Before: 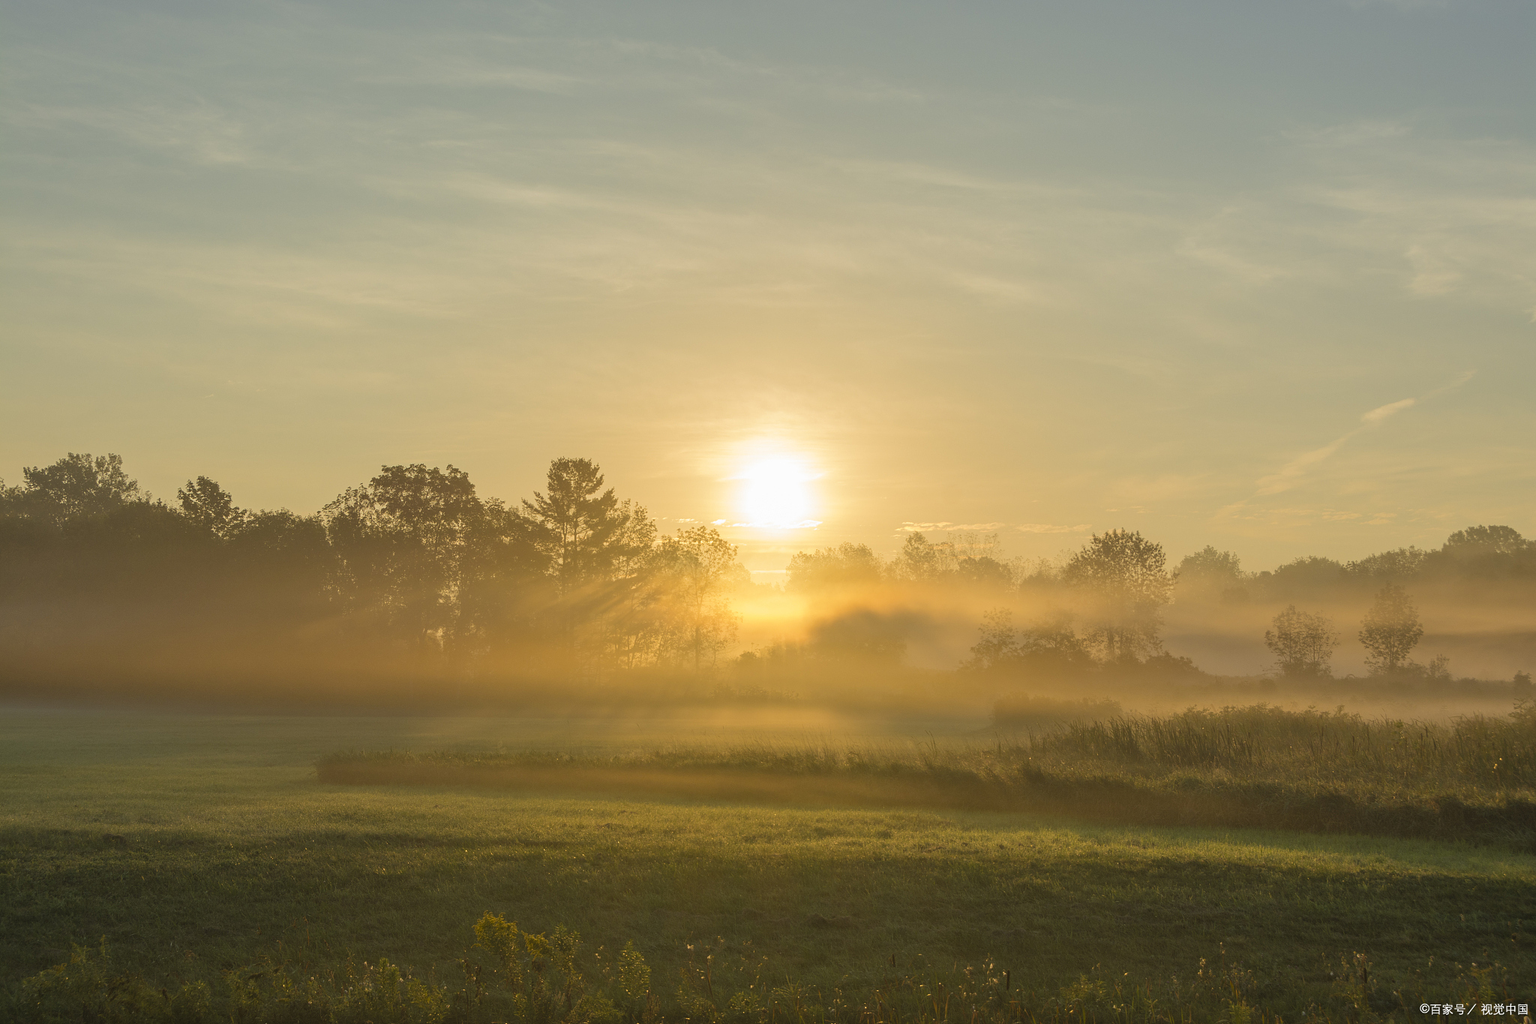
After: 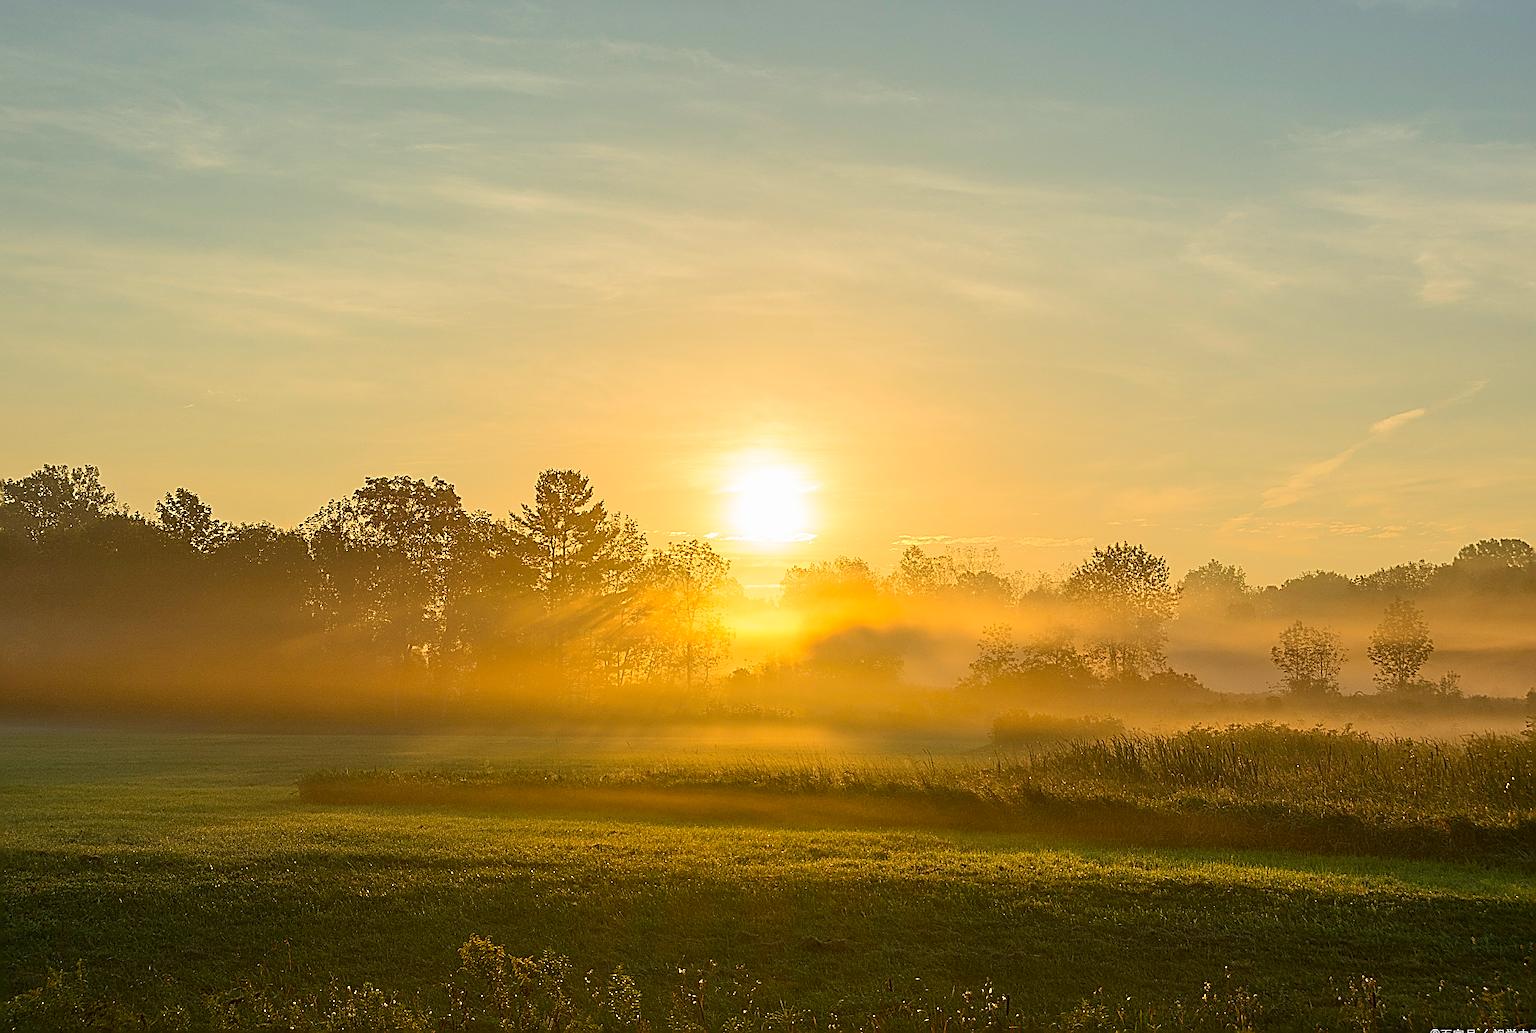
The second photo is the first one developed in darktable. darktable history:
contrast brightness saturation: contrast 0.184, saturation 0.306
crop and rotate: left 1.689%, right 0.762%, bottom 1.52%
sharpen: amount 1.997
